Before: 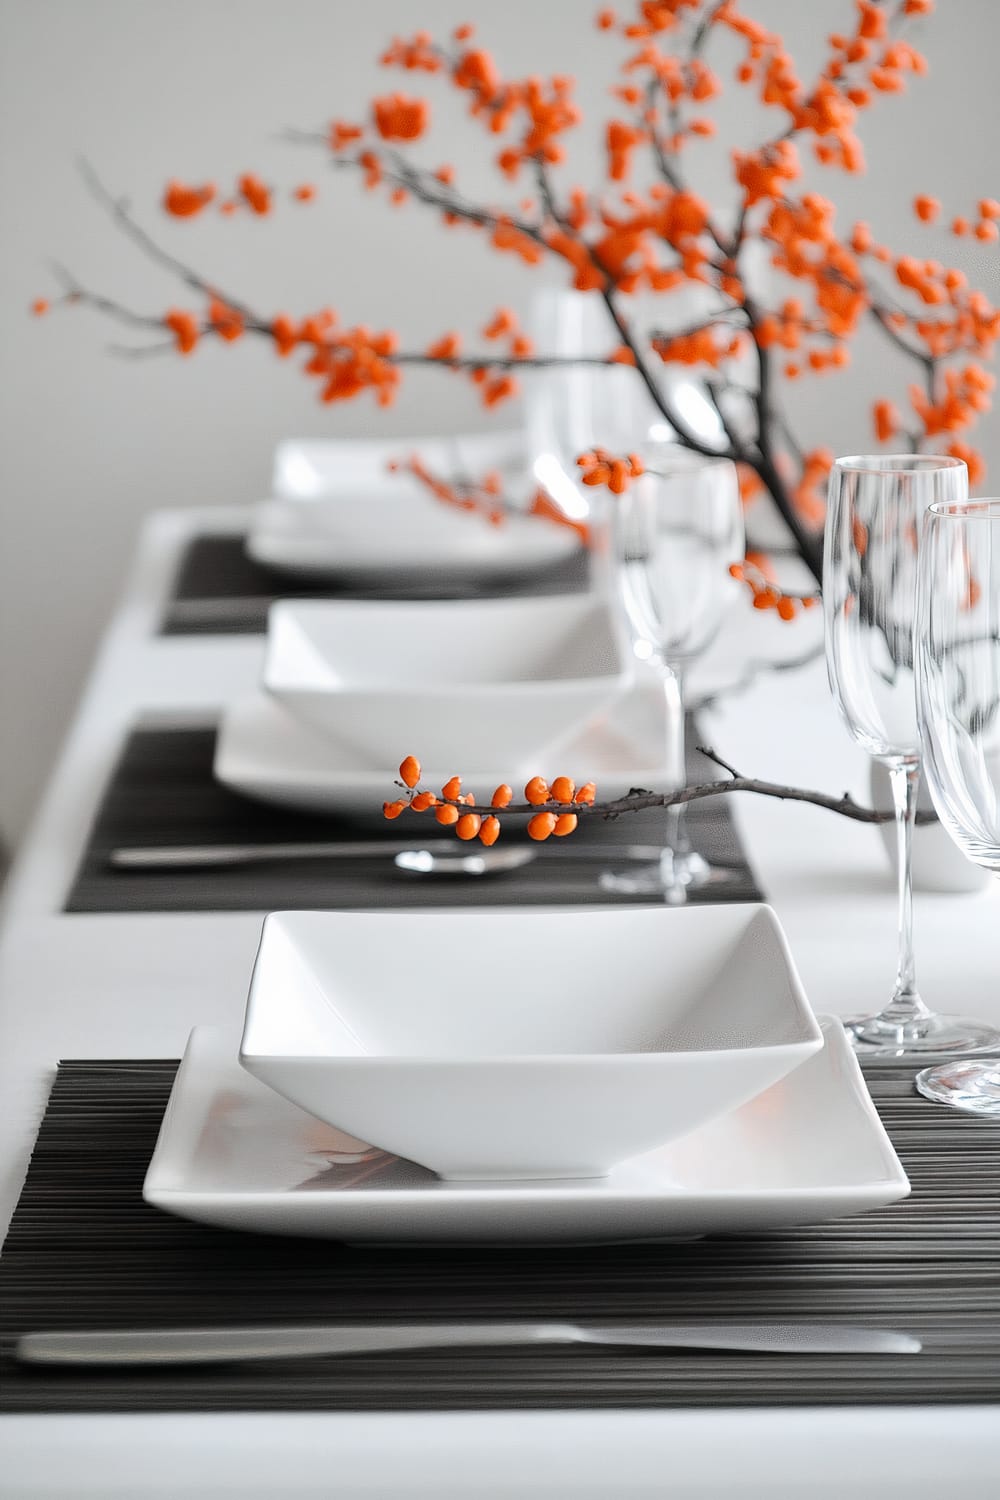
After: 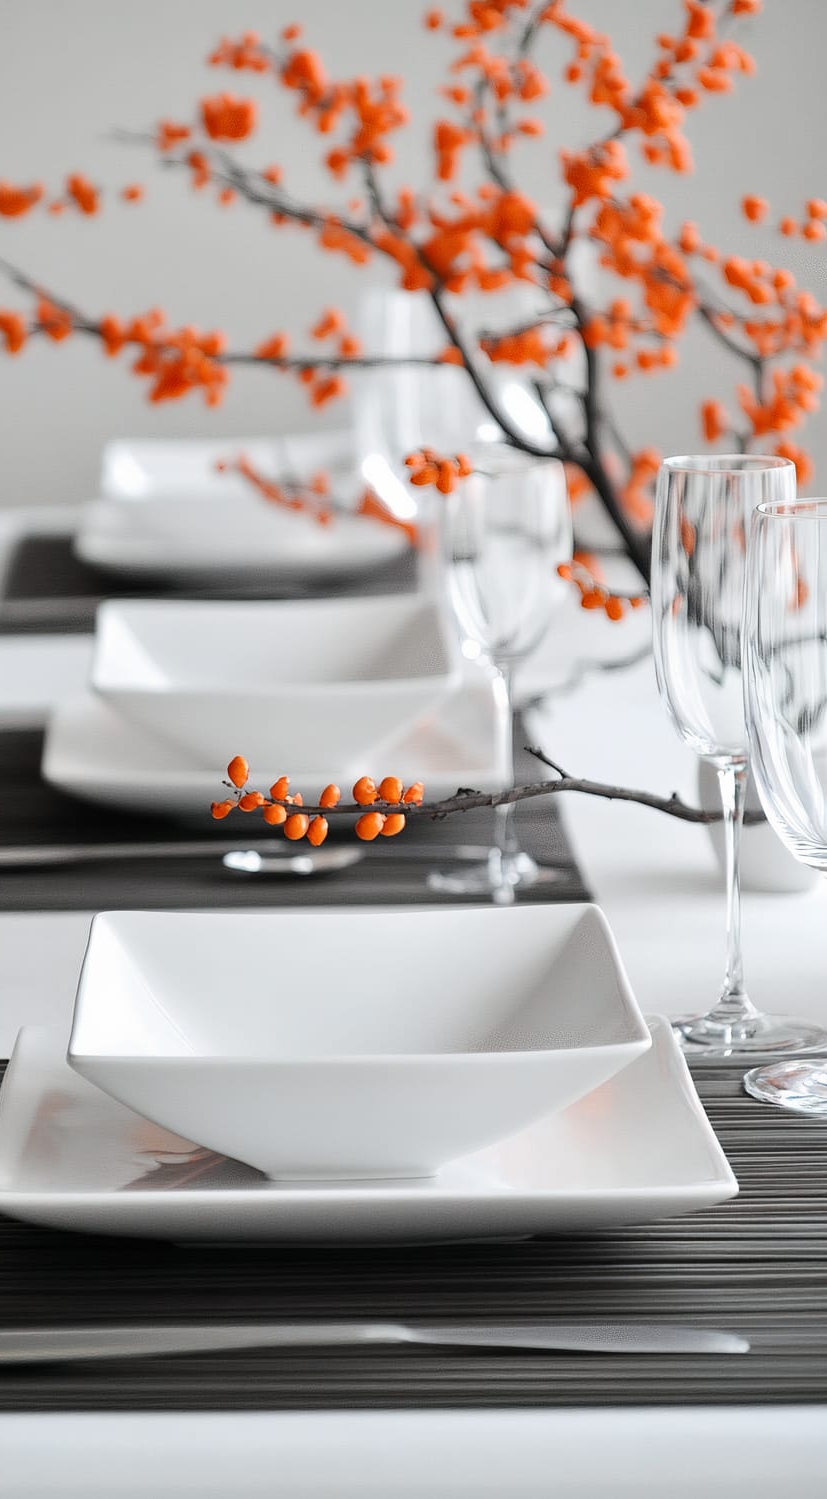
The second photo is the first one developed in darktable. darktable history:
crop: left 17.298%, bottom 0.029%
shadows and highlights: radius 333.72, shadows 65.06, highlights 5.31, compress 87.55%, soften with gaussian
